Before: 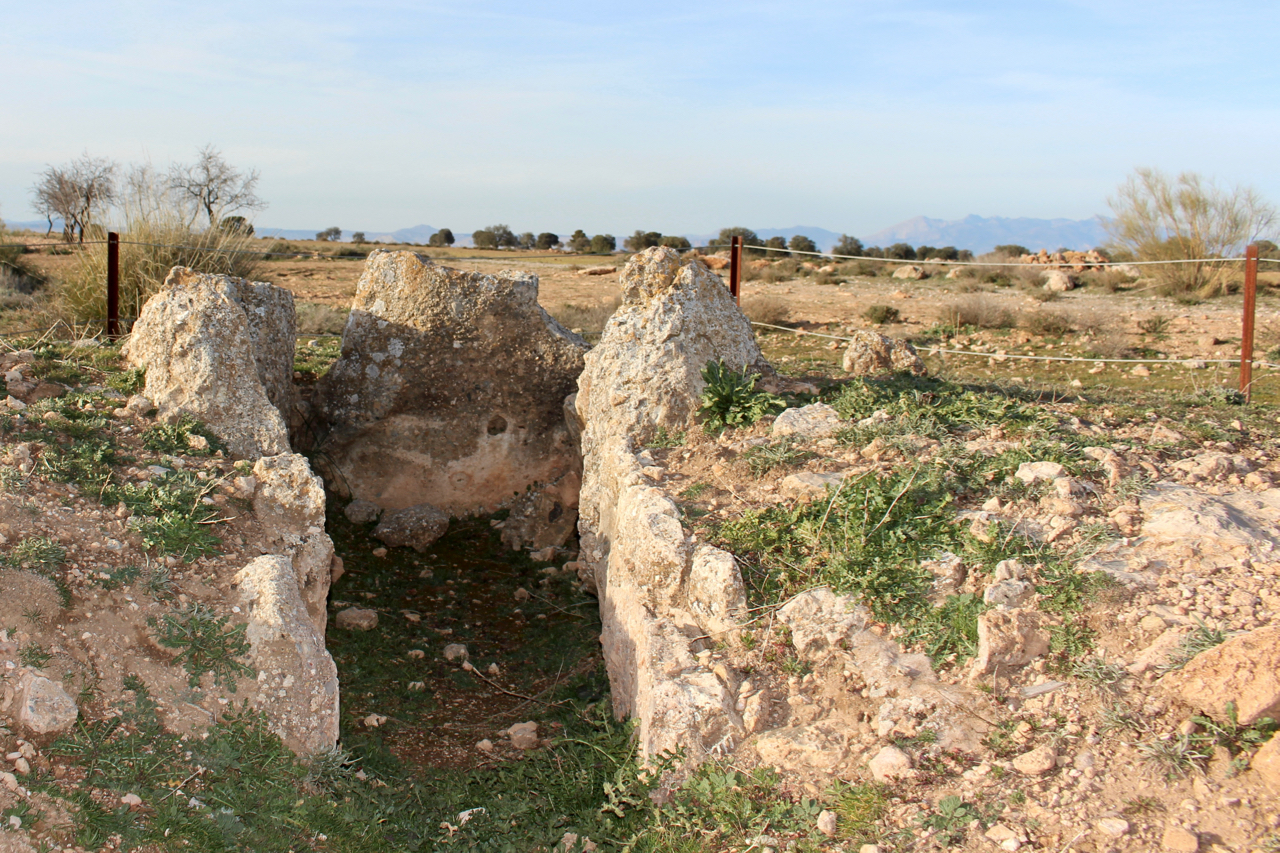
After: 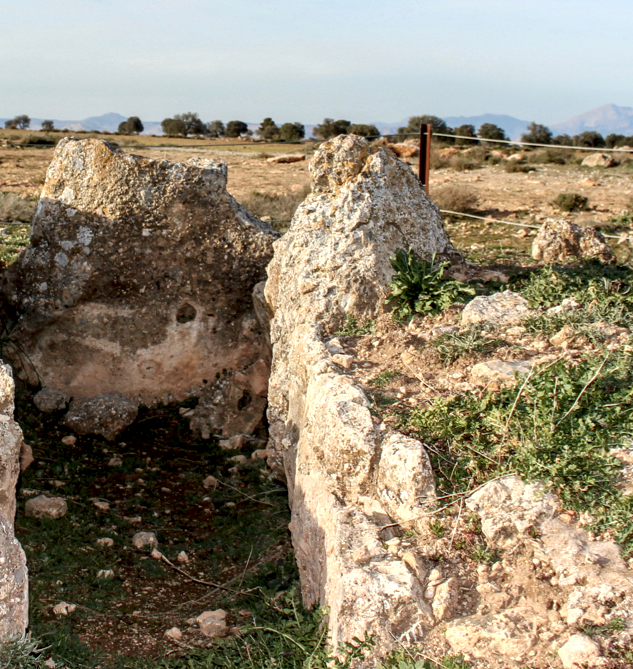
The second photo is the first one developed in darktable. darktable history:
crop and rotate: angle 0.02°, left 24.353%, top 13.219%, right 26.156%, bottom 8.224%
local contrast: detail 154%
